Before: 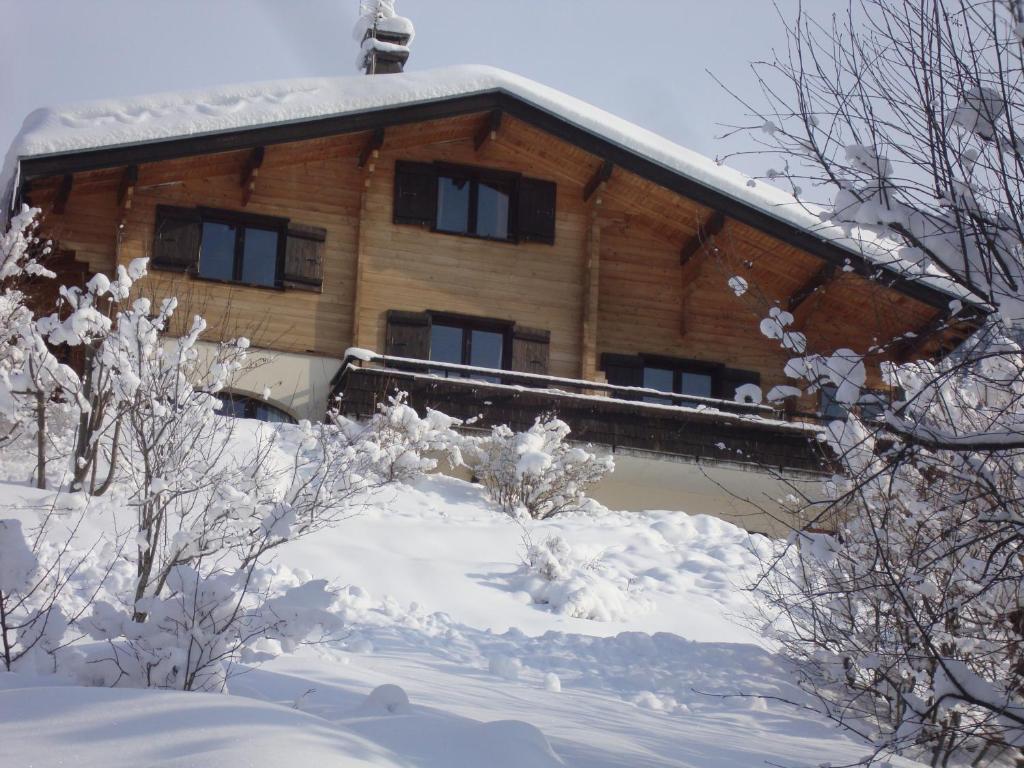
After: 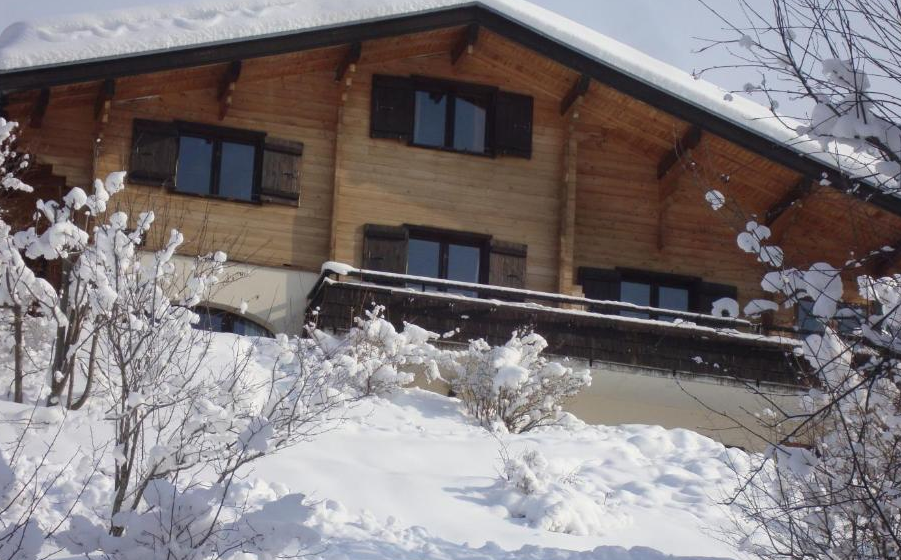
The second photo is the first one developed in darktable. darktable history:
crop and rotate: left 2.298%, top 11.227%, right 9.693%, bottom 15.749%
